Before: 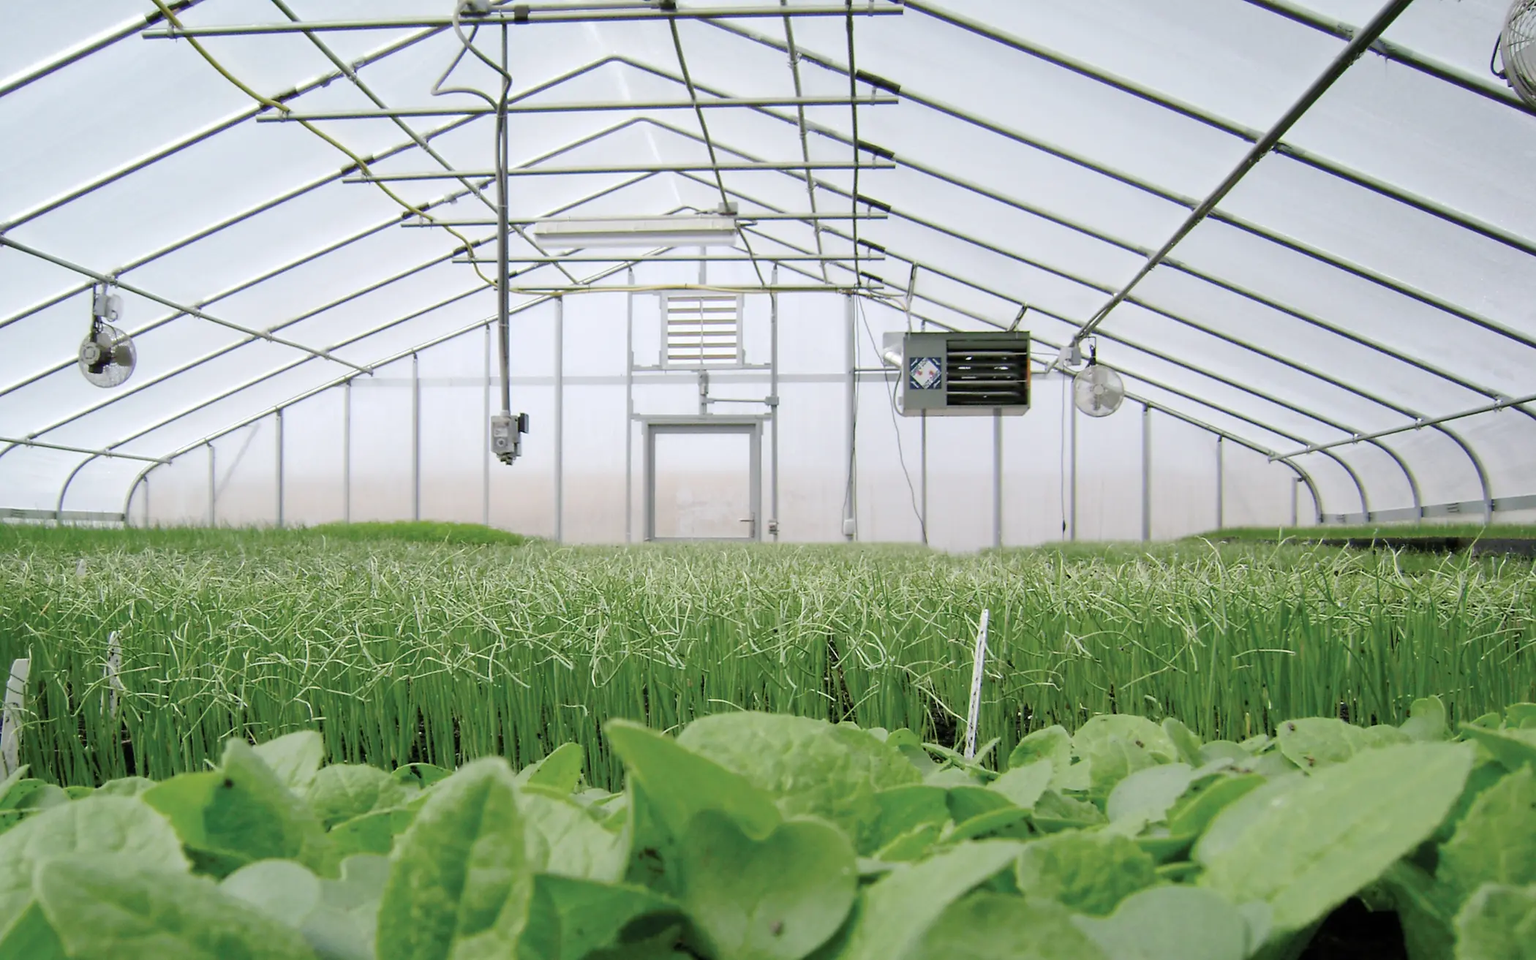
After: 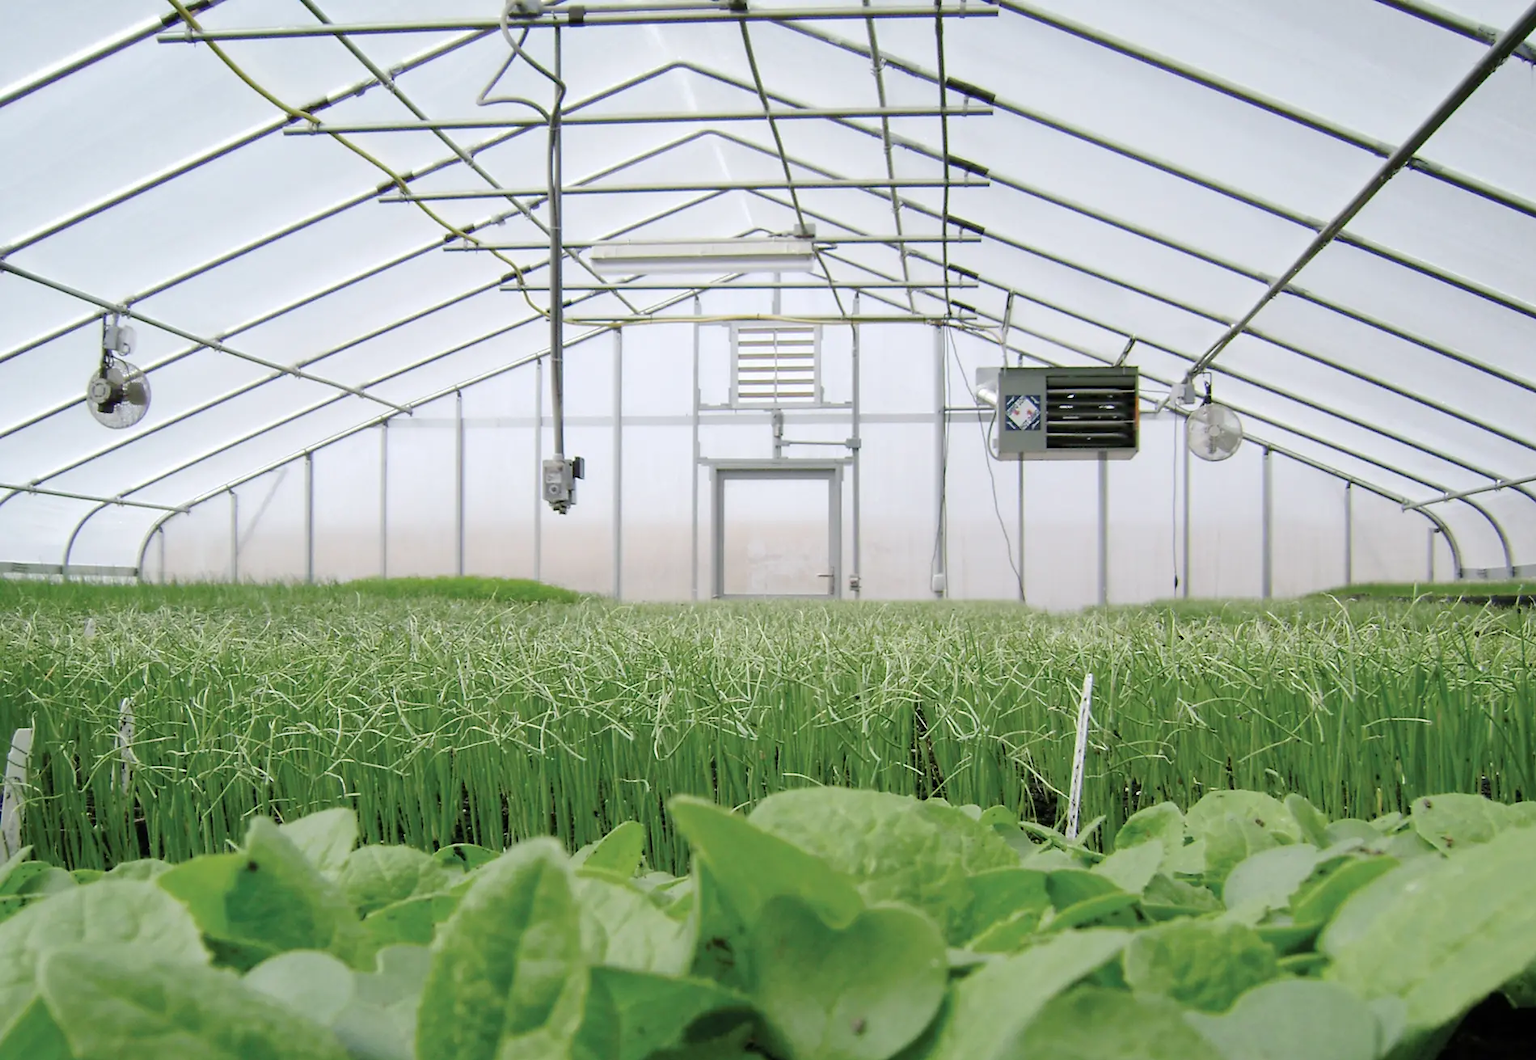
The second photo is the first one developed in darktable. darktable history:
crop: right 9.509%, bottom 0.031%
exposure: compensate highlight preservation false
